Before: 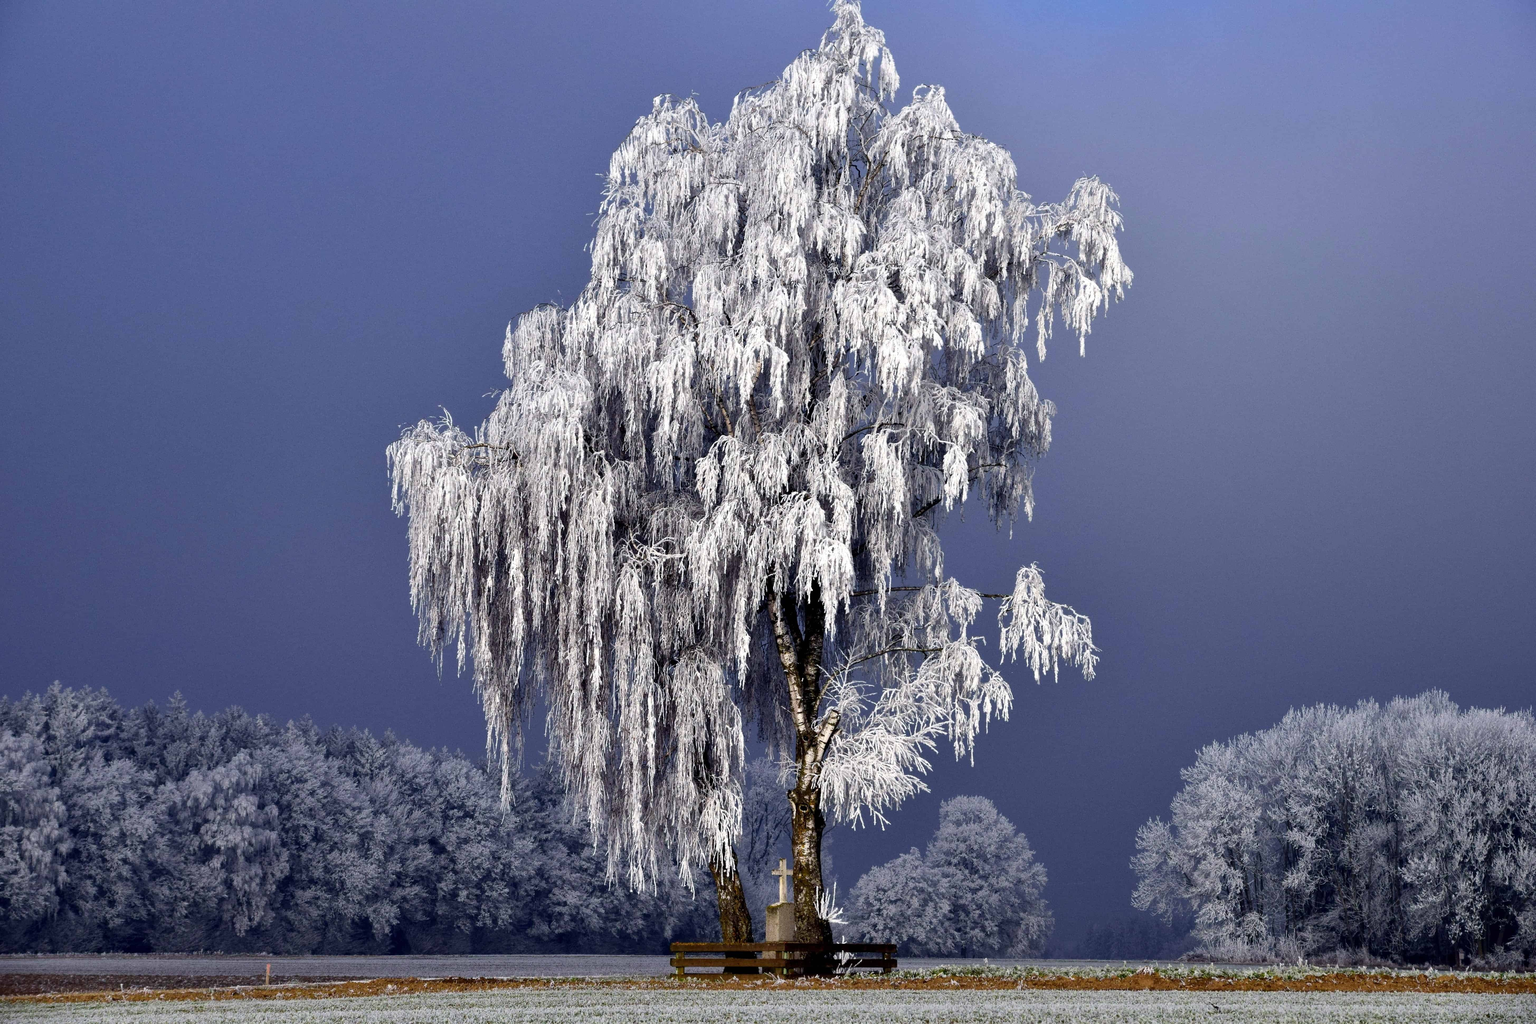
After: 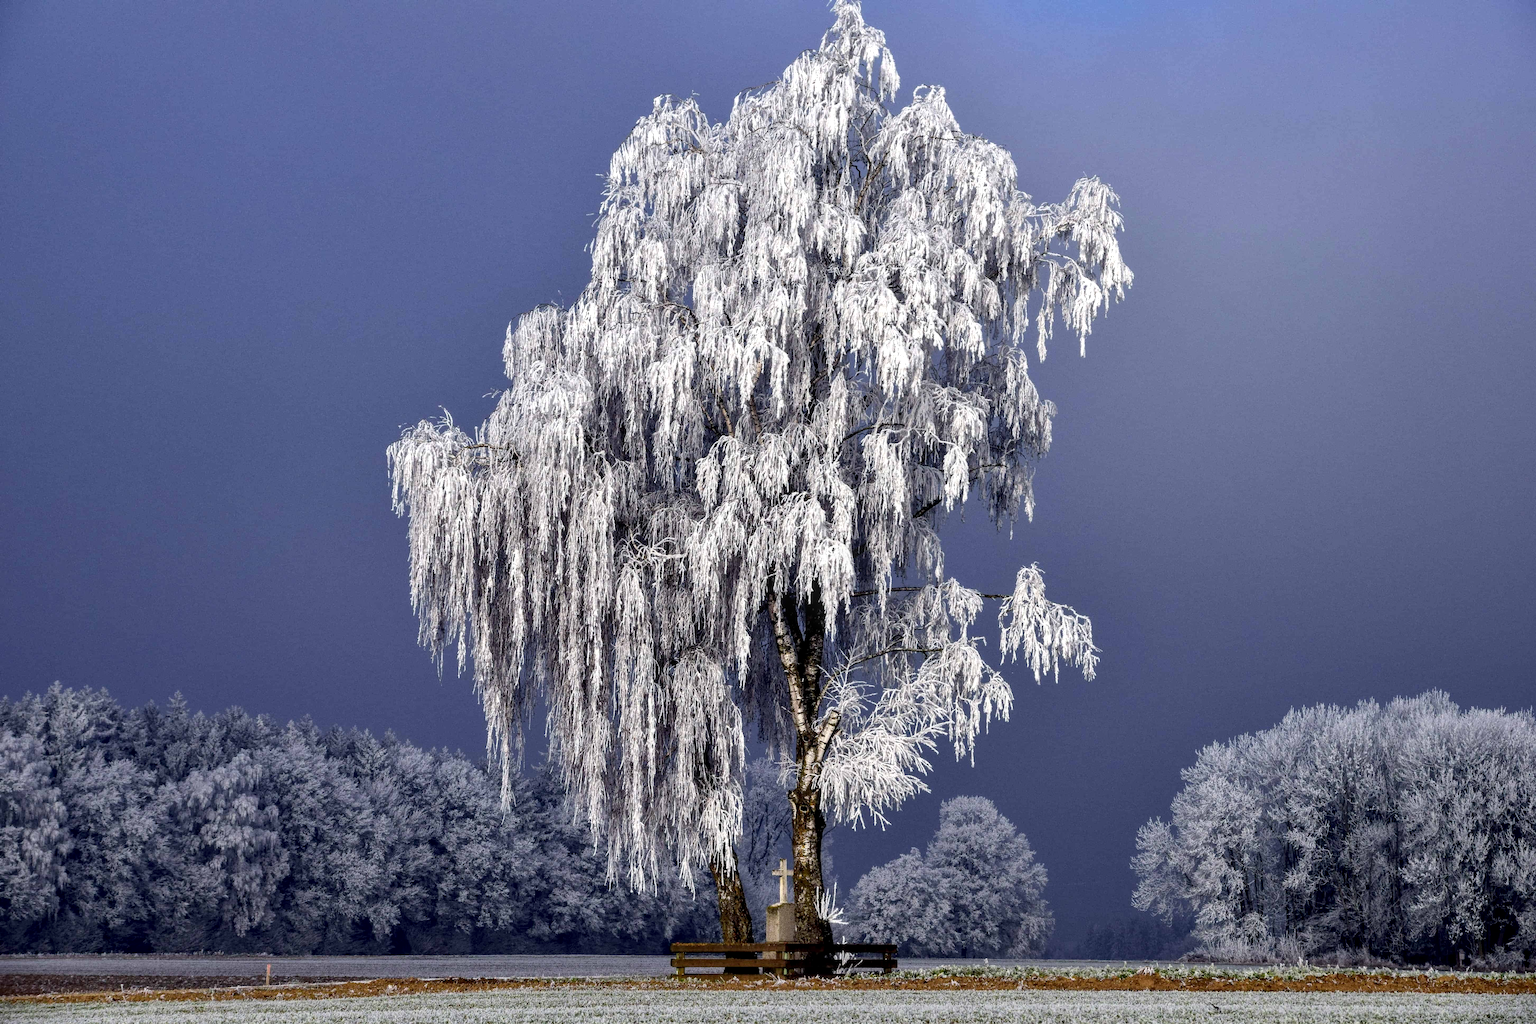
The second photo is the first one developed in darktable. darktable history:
local contrast: highlights 57%, shadows 51%, detail 130%, midtone range 0.447
